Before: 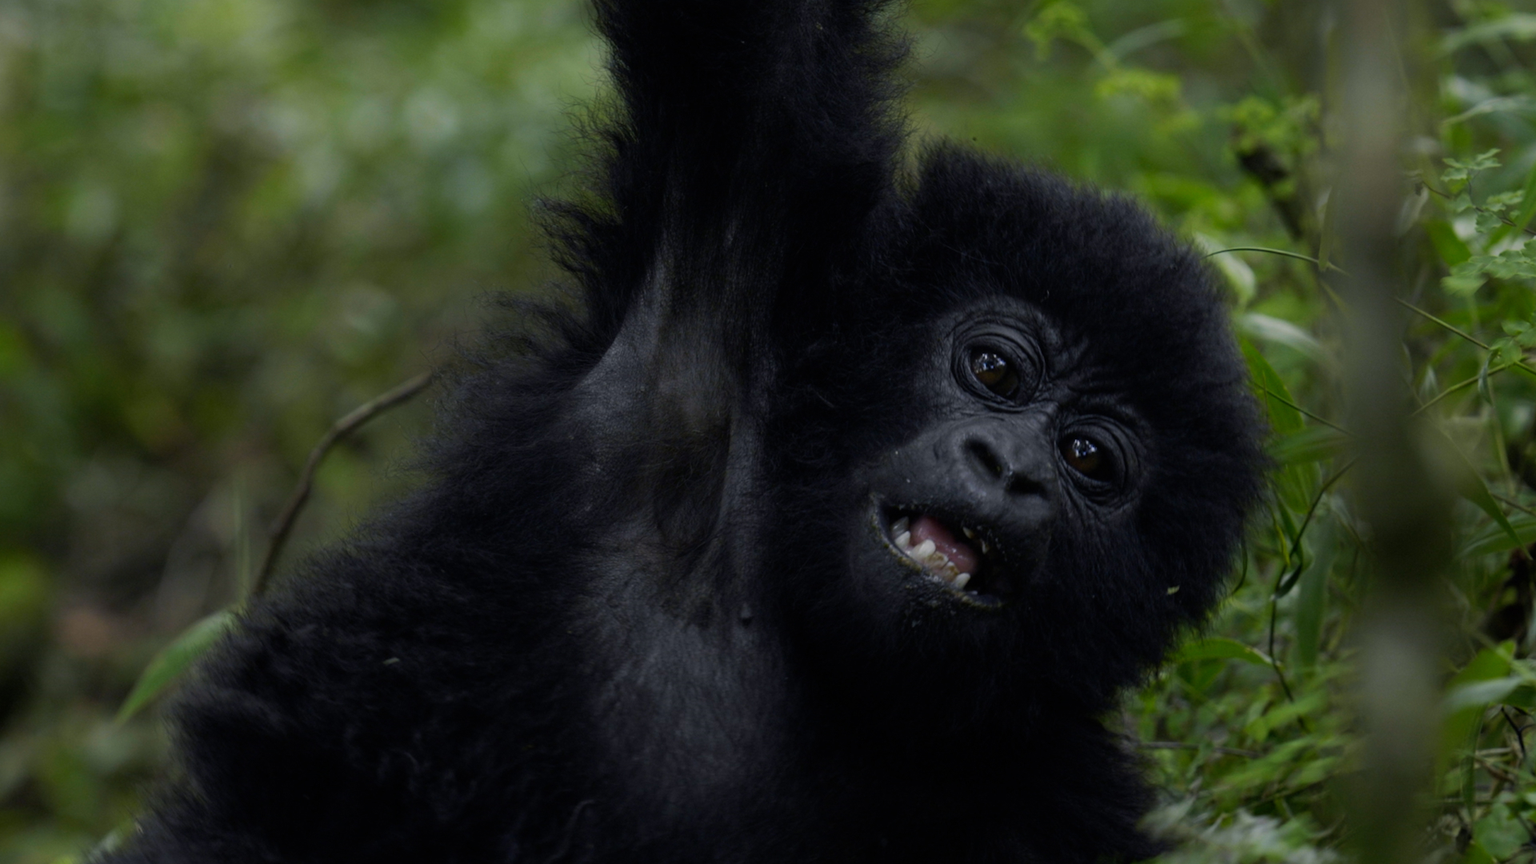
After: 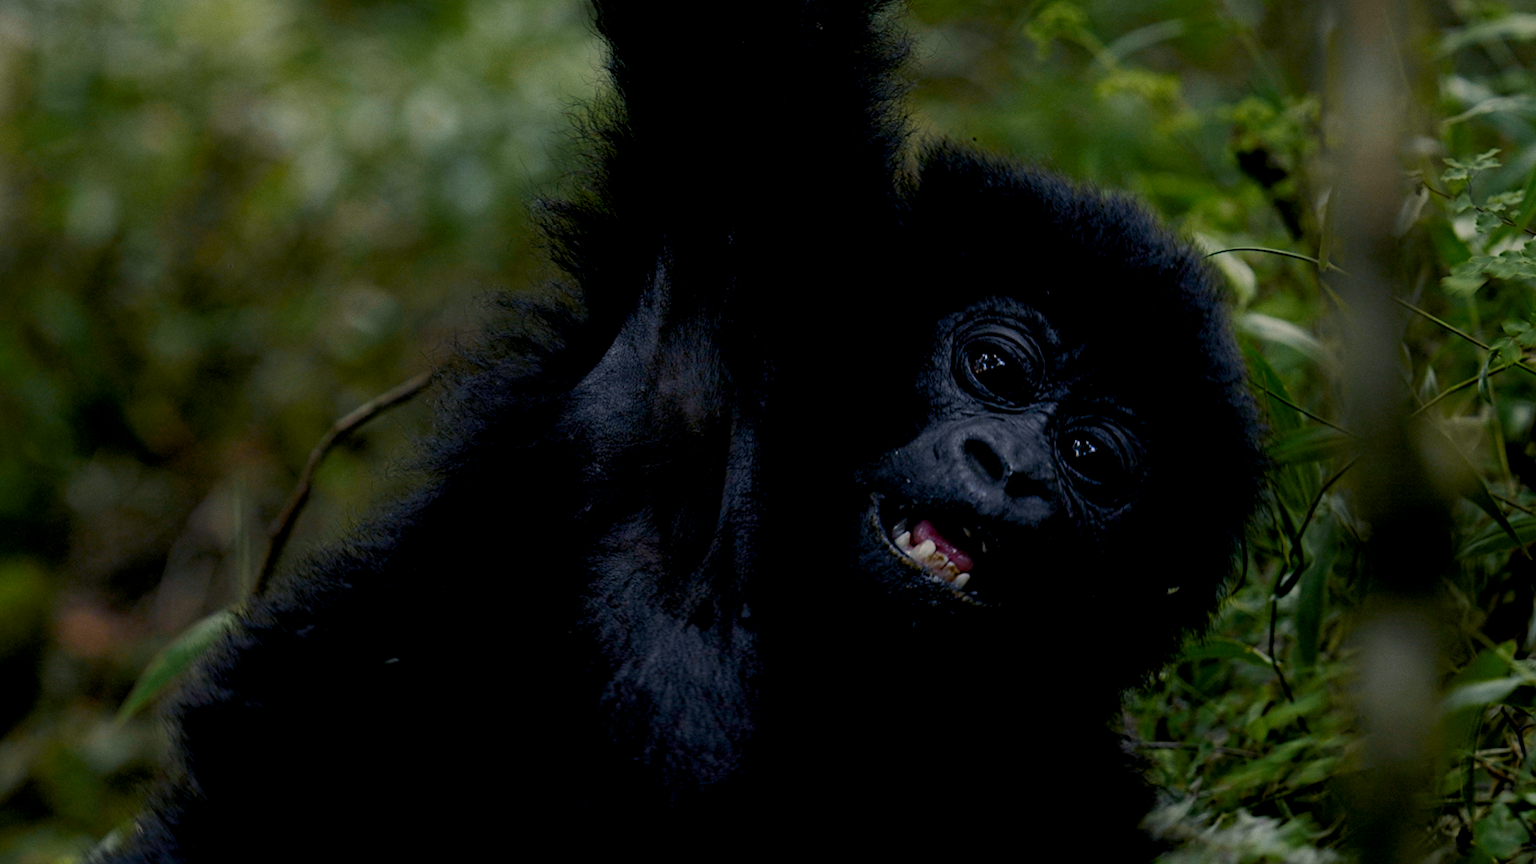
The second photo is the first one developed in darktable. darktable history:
haze removal: strength -0.05
contrast equalizer "negative clarity": octaves 7, y [[0.6 ×6], [0.55 ×6], [0 ×6], [0 ×6], [0 ×6]], mix -0.3
diffuse or sharpen "bloom 20%": radius span 32, 1st order speed 50%, 2nd order speed 50%, 3rd order speed 50%, 4th order speed 50% | blend: blend mode normal, opacity 20%; mask: uniform (no mask)
diffuse or sharpen "_builtin_sharpen demosaicing | AA filter": edge sensitivity 1, 1st order anisotropy 100%, 2nd order anisotropy 100%, 3rd order anisotropy 100%, 4th order anisotropy 100%, 1st order speed -25%, 2nd order speed -25%, 3rd order speed -25%, 4th order speed -25%
tone equalizer "_builtin_contrast tone curve | soft": -8 EV -0.417 EV, -7 EV -0.389 EV, -6 EV -0.333 EV, -5 EV -0.222 EV, -3 EV 0.222 EV, -2 EV 0.333 EV, -1 EV 0.389 EV, +0 EV 0.417 EV, edges refinement/feathering 500, mask exposure compensation -1.57 EV, preserve details no
color balance rgb "creative | pacific": shadows lift › chroma 3%, shadows lift › hue 280.8°, power › hue 330°, highlights gain › chroma 3%, highlights gain › hue 75.6°, global offset › luminance -1%, perceptual saturation grading › global saturation 20%, perceptual saturation grading › highlights -25%, perceptual saturation grading › shadows 50%, global vibrance 20%
color equalizer "creative | pacific": saturation › orange 1.03, saturation › yellow 0.883, saturation › green 0.883, saturation › blue 1.08, saturation › magenta 1.05, hue › orange -4.88, hue › green 8.78, brightness › red 1.06, brightness › orange 1.08, brightness › yellow 0.916, brightness › green 0.916, brightness › cyan 1.04, brightness › blue 1.12, brightness › magenta 1.07
rgb primaries "creative | pacific": red hue -0.042, red purity 1.1, green hue 0.047, green purity 1.12, blue hue -0.089, blue purity 0.88
grain: coarseness 0.09 ISO, strength 10% | blend: blend mode normal, opacity 100%; mask: uniform (no mask)
